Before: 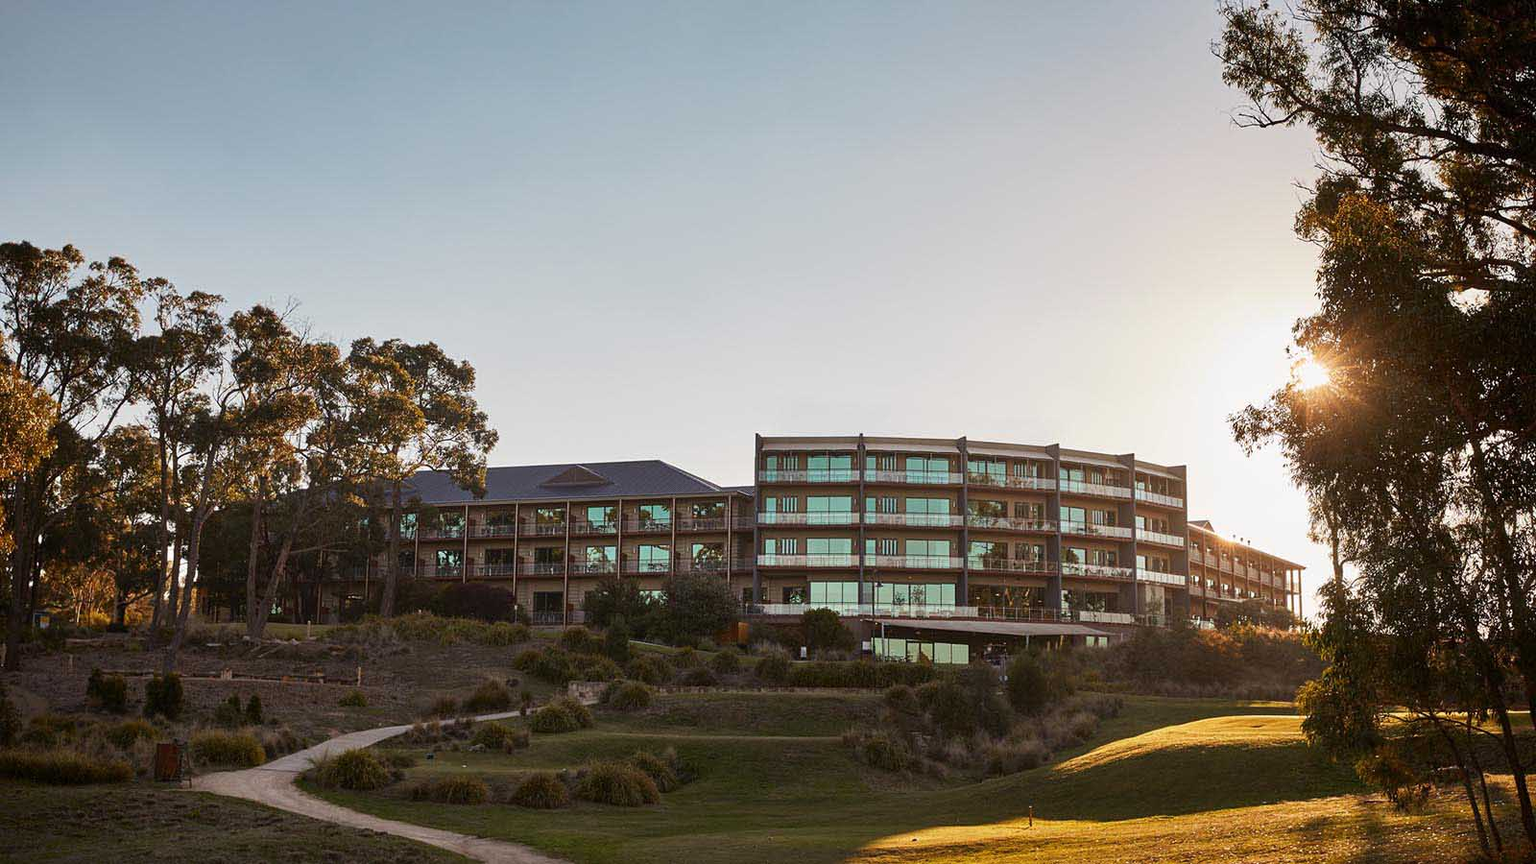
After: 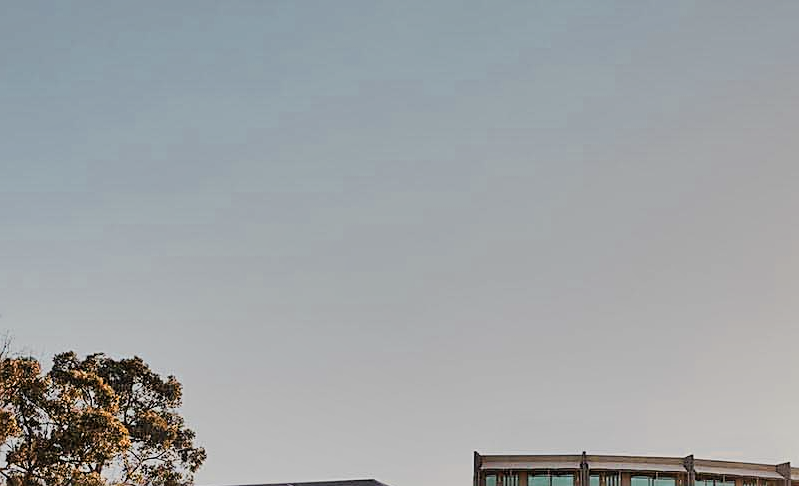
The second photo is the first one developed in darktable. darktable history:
shadows and highlights: highlights color adjustment 78.91%, soften with gaussian
crop: left 19.609%, right 30.432%, bottom 45.891%
sharpen: on, module defaults
color zones: curves: ch0 [(0.018, 0.548) (0.197, 0.654) (0.425, 0.447) (0.605, 0.658) (0.732, 0.579)]; ch1 [(0.105, 0.531) (0.224, 0.531) (0.386, 0.39) (0.618, 0.456) (0.732, 0.456) (0.956, 0.421)]; ch2 [(0.039, 0.583) (0.215, 0.465) (0.399, 0.544) (0.465, 0.548) (0.614, 0.447) (0.724, 0.43) (0.882, 0.623) (0.956, 0.632)]
filmic rgb: black relative exposure -6.92 EV, white relative exposure 5.61 EV, hardness 2.87
